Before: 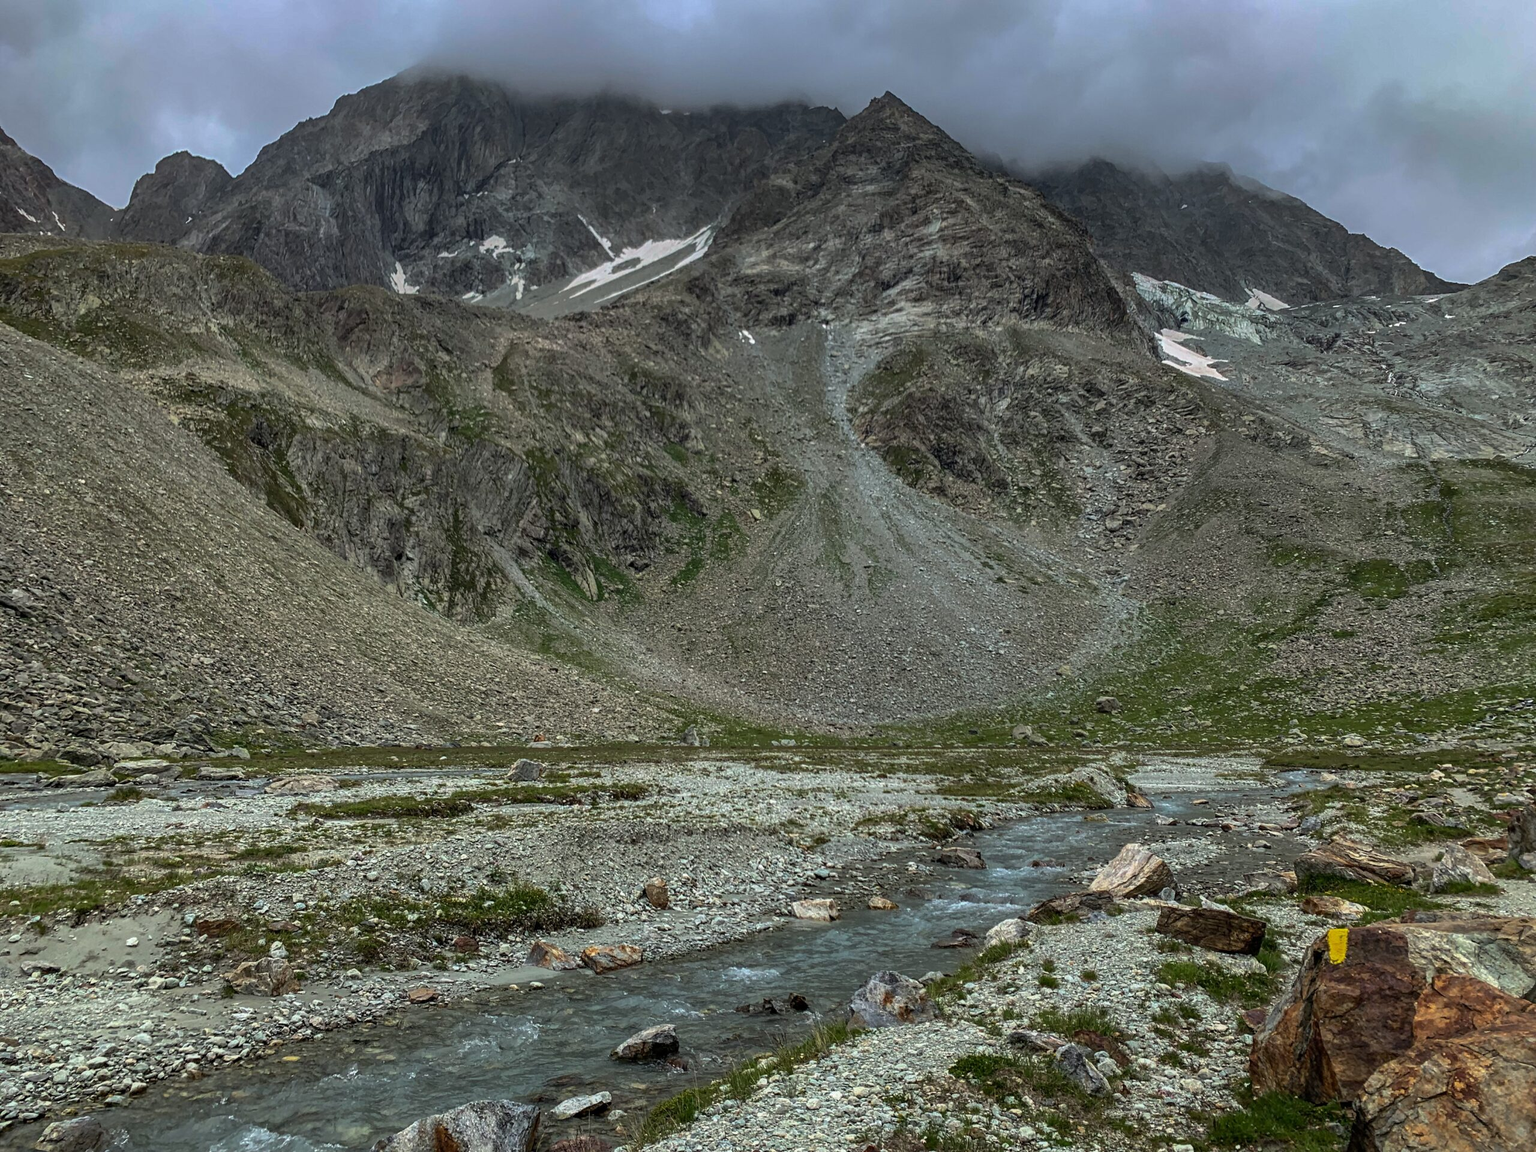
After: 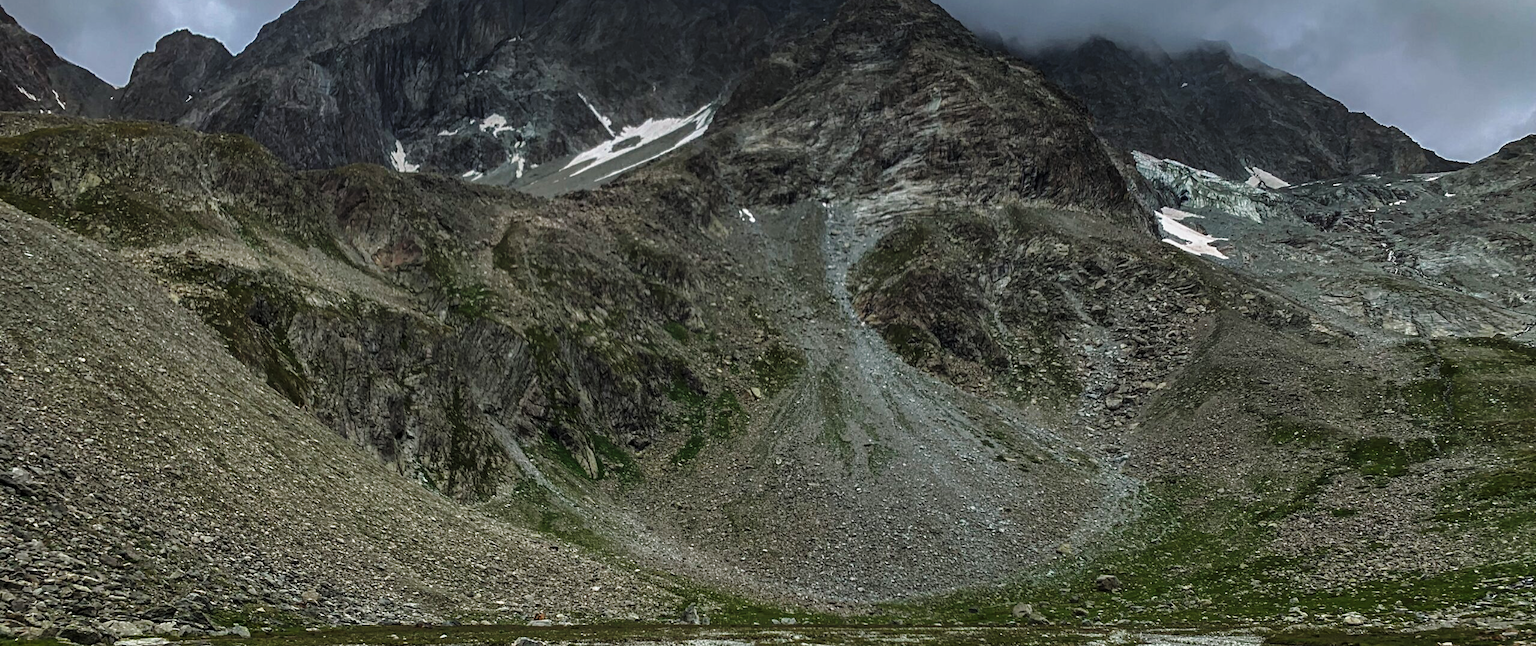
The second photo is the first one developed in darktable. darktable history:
crop and rotate: top 10.605%, bottom 33.274%
base curve: curves: ch0 [(0, 0) (0.028, 0.03) (0.121, 0.232) (0.46, 0.748) (0.859, 0.968) (1, 1)], preserve colors none
rgb curve: curves: ch0 [(0, 0) (0.415, 0.237) (1, 1)]
contrast brightness saturation: contrast 0.01, saturation -0.05
